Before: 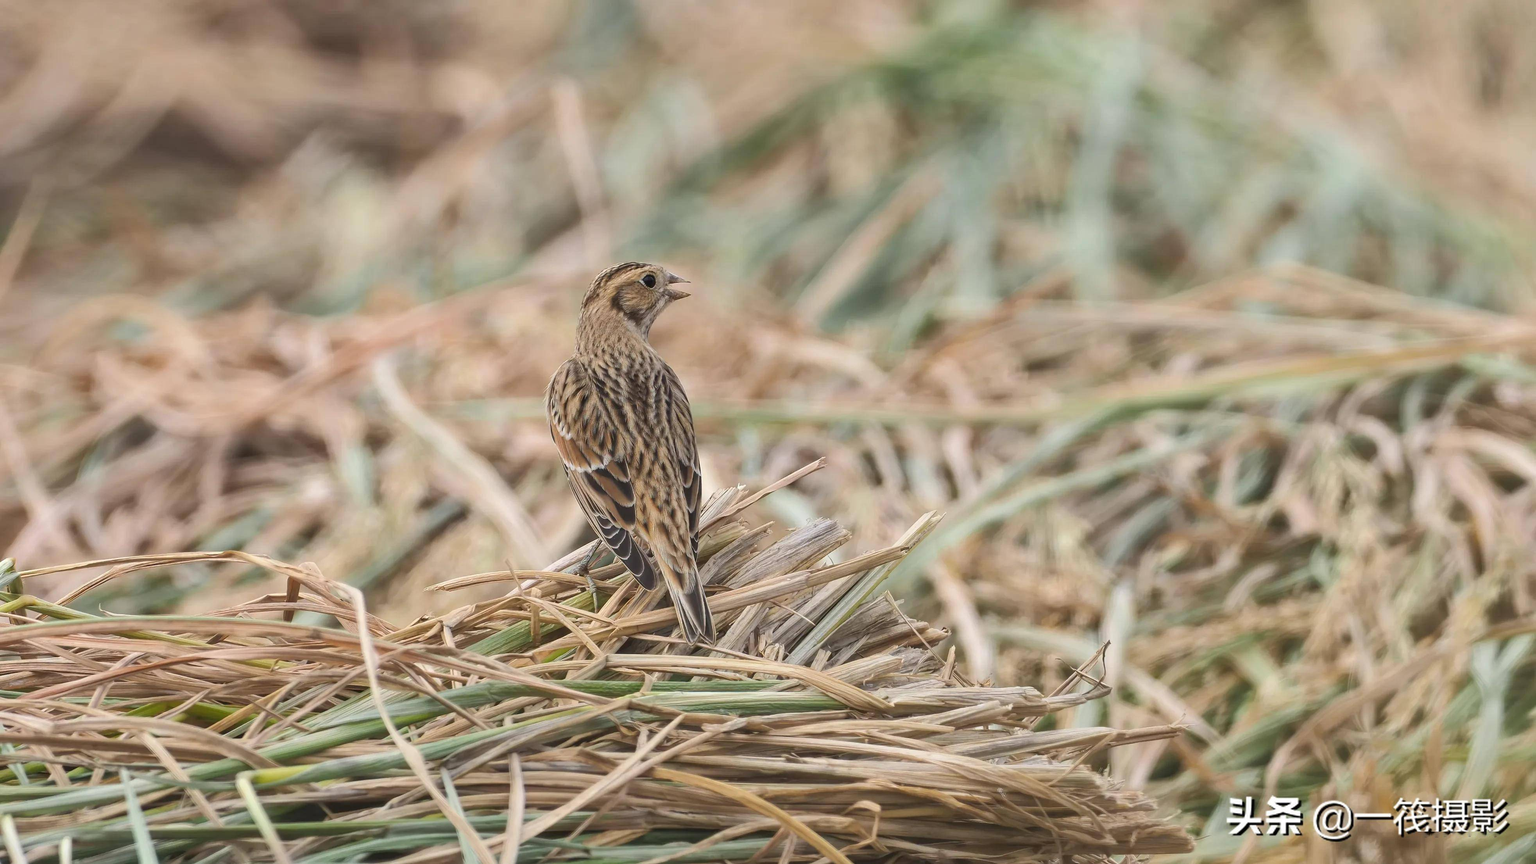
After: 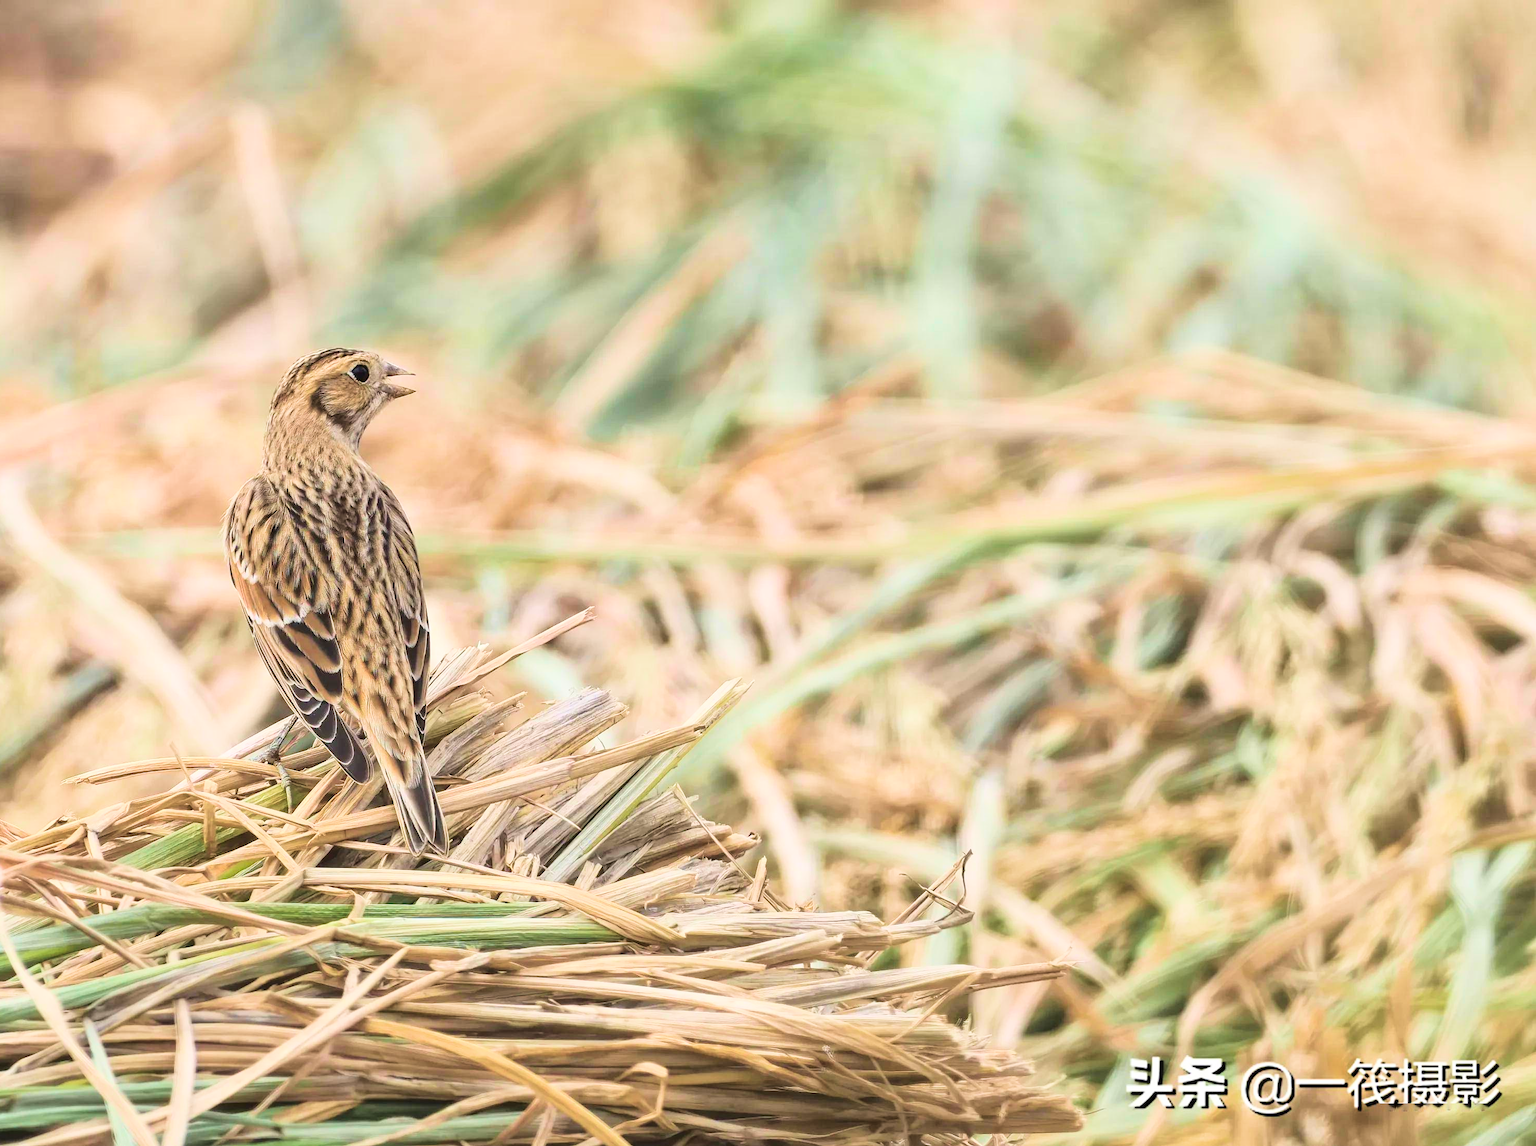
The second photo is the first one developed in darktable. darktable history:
base curve: curves: ch0 [(0, 0) (0.028, 0.03) (0.121, 0.232) (0.46, 0.748) (0.859, 0.968) (1, 1)]
crop and rotate: left 24.6%
velvia: strength 39.63%
